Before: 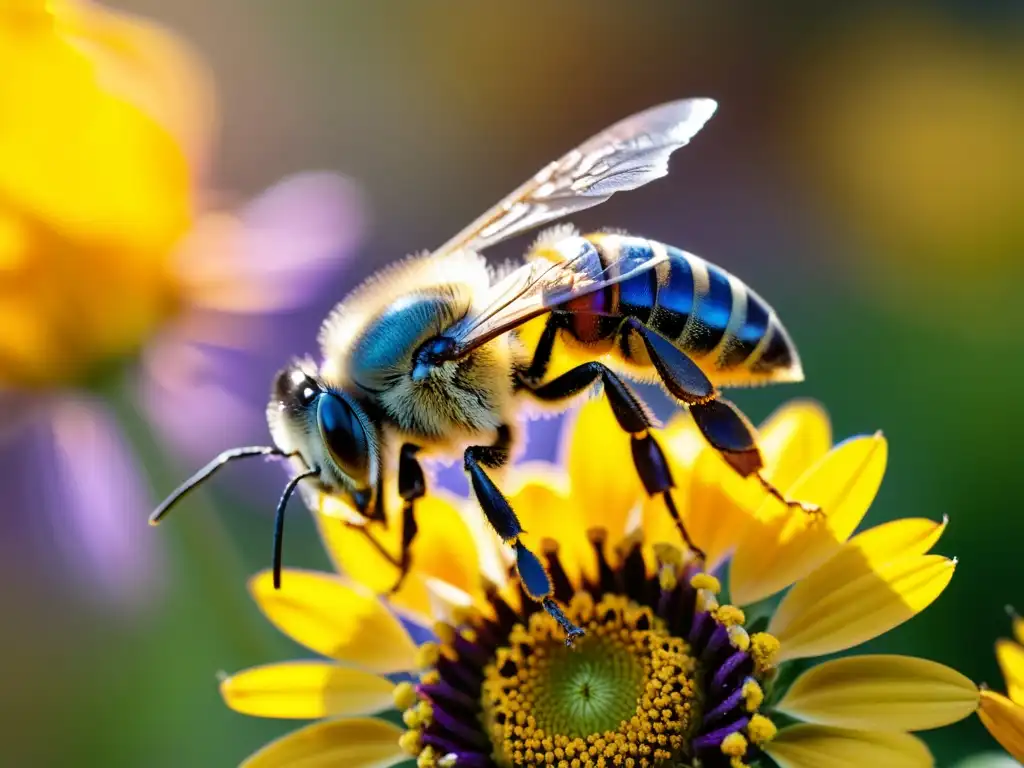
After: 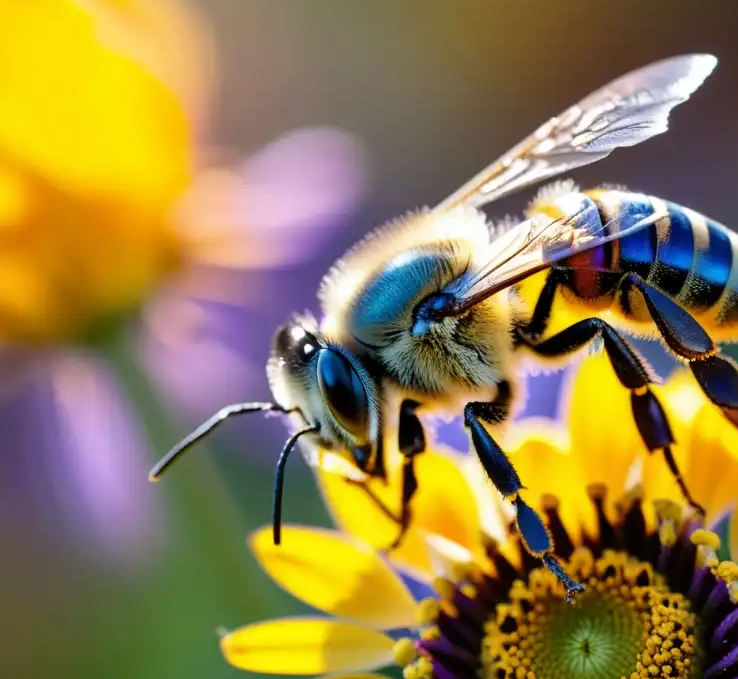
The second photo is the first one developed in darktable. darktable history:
crop: top 5.795%, right 27.839%, bottom 5.707%
